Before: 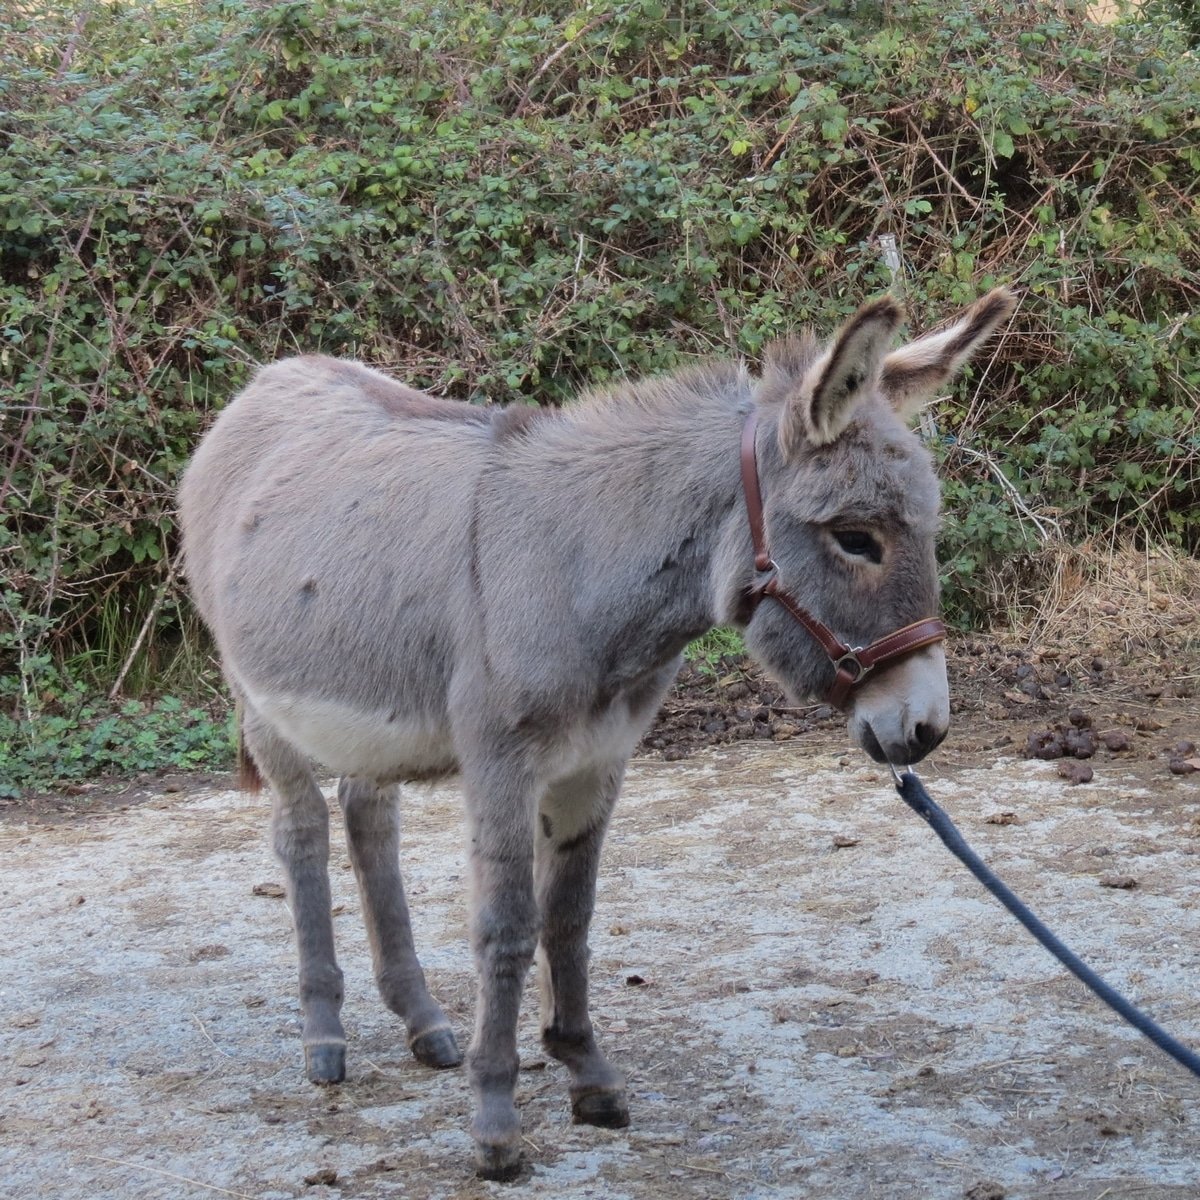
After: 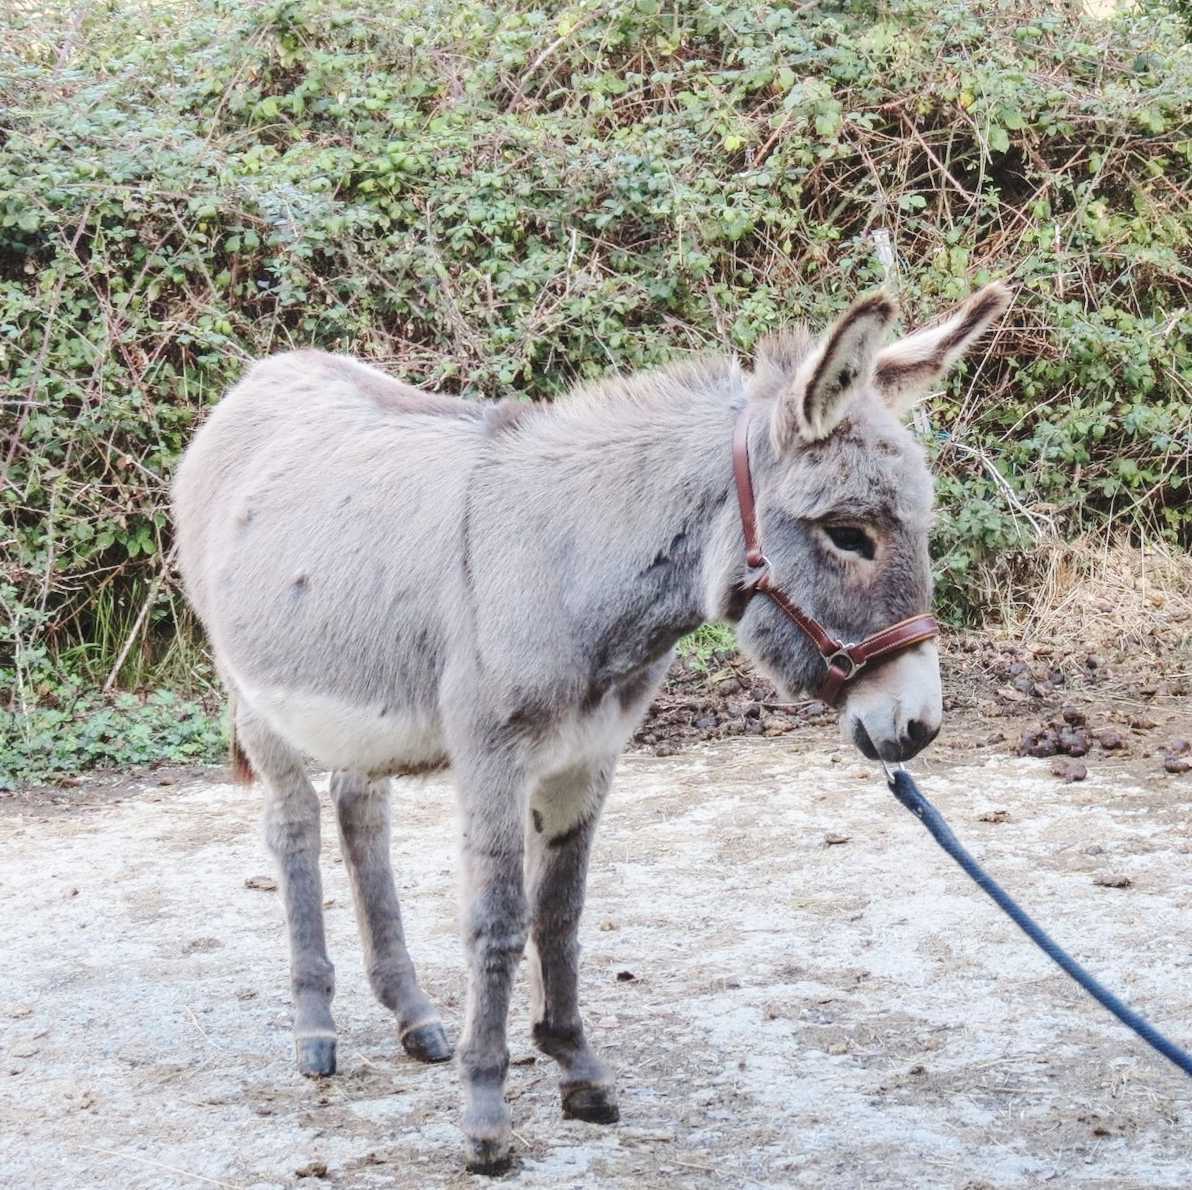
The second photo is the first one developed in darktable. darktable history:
base curve: curves: ch0 [(0, 0.007) (0.028, 0.063) (0.121, 0.311) (0.46, 0.743) (0.859, 0.957) (1, 1)], preserve colors none
local contrast: on, module defaults
rotate and perspective: rotation 0.192°, lens shift (horizontal) -0.015, crop left 0.005, crop right 0.996, crop top 0.006, crop bottom 0.99
